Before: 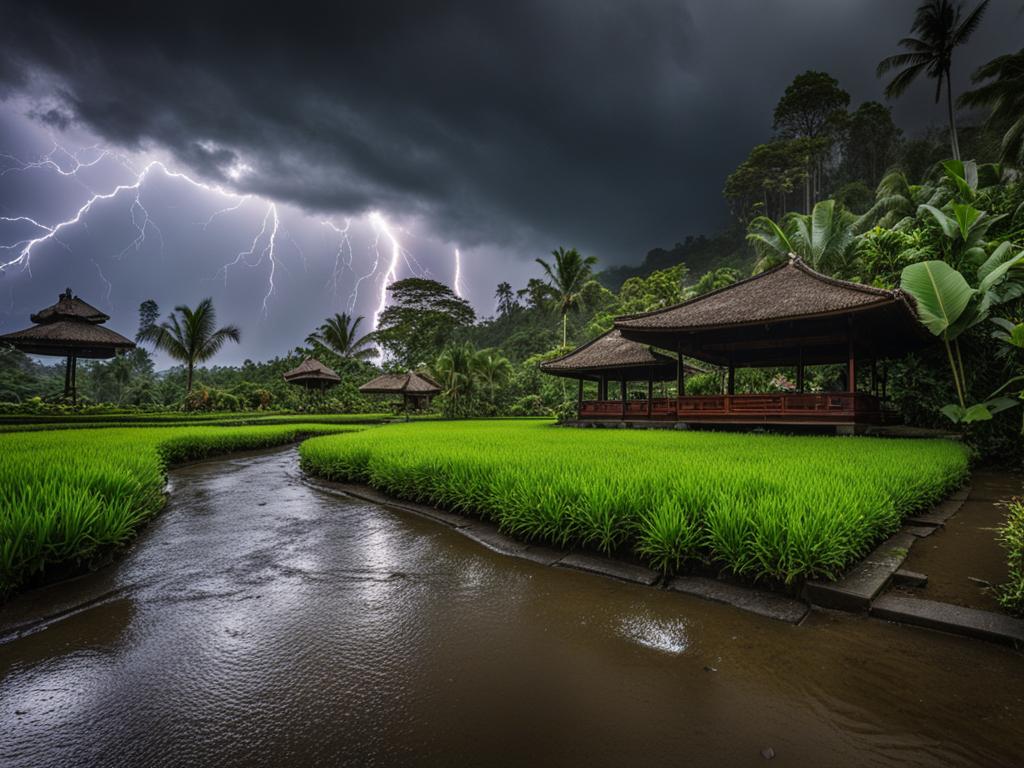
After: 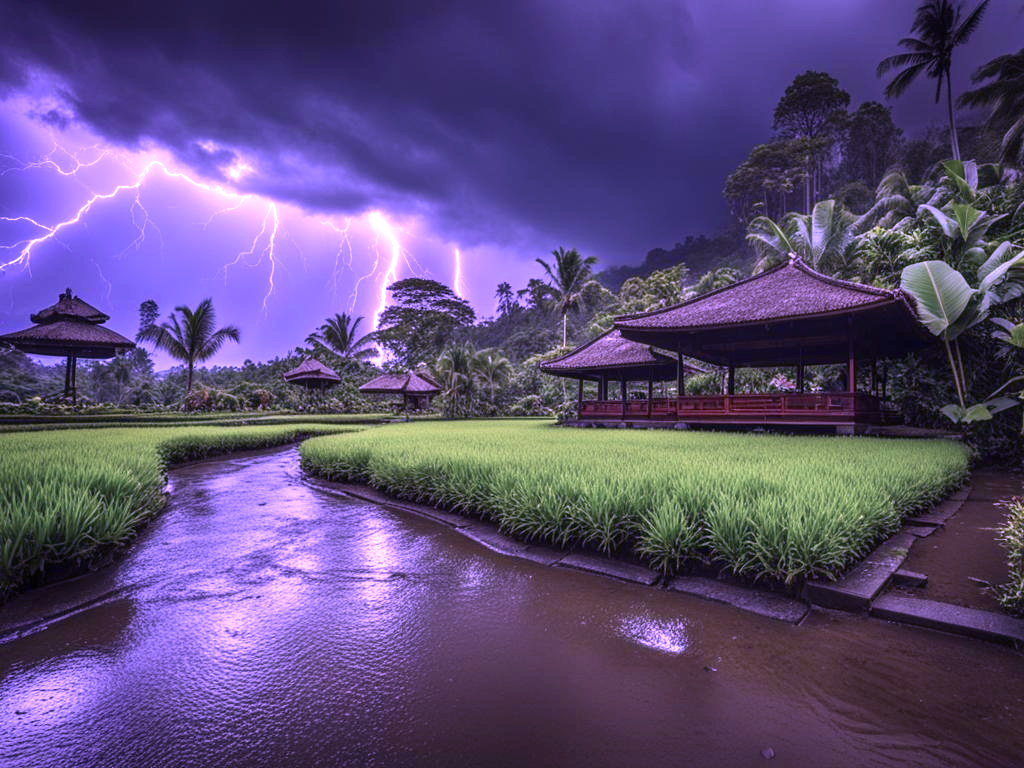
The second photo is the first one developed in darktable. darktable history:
color calibration: illuminant custom, x 0.379, y 0.481, temperature 4443.07 K
exposure: black level correction 0, exposure 0.7 EV, compensate exposure bias true, compensate highlight preservation false
